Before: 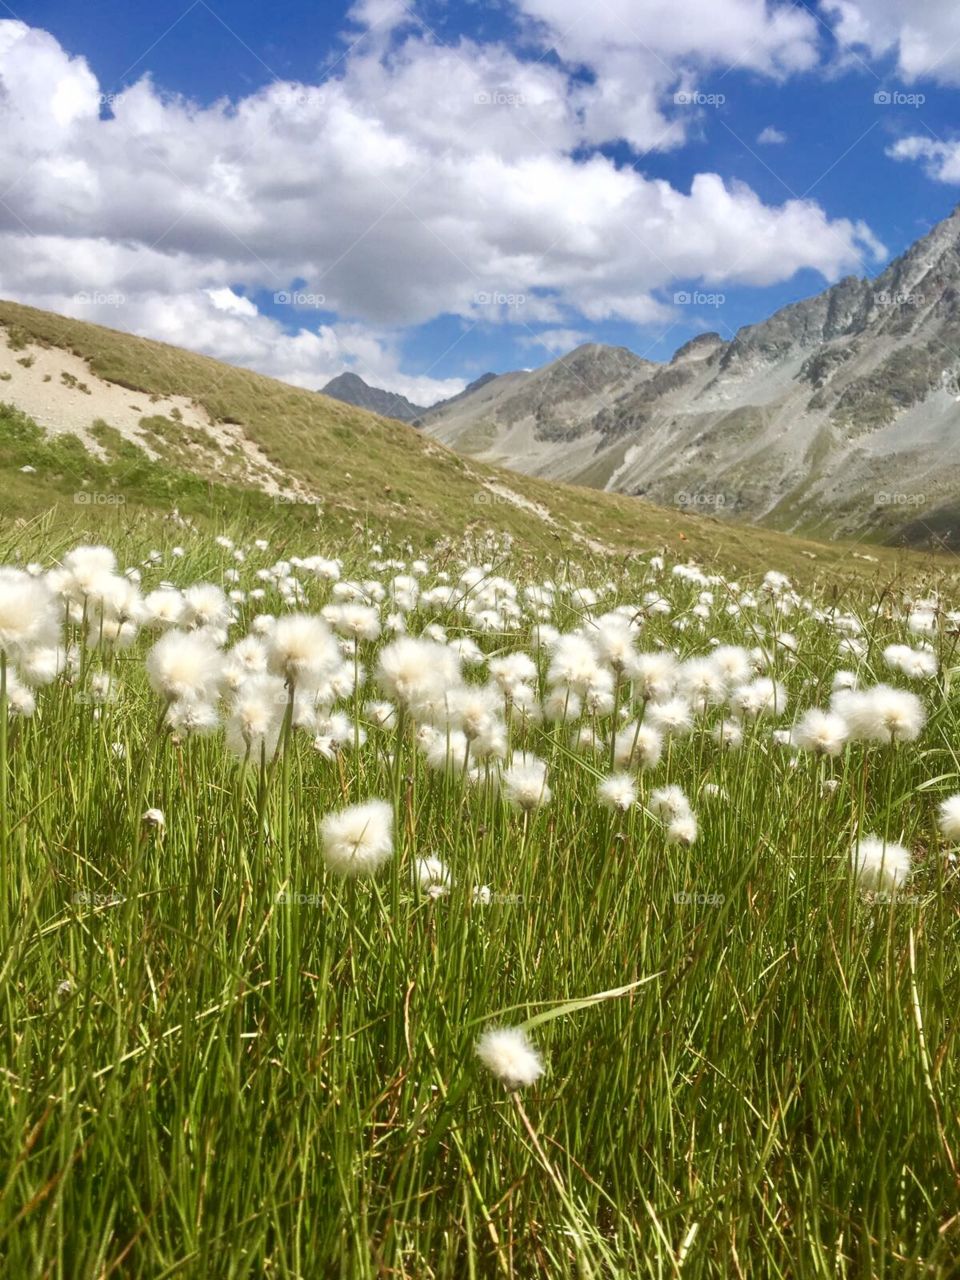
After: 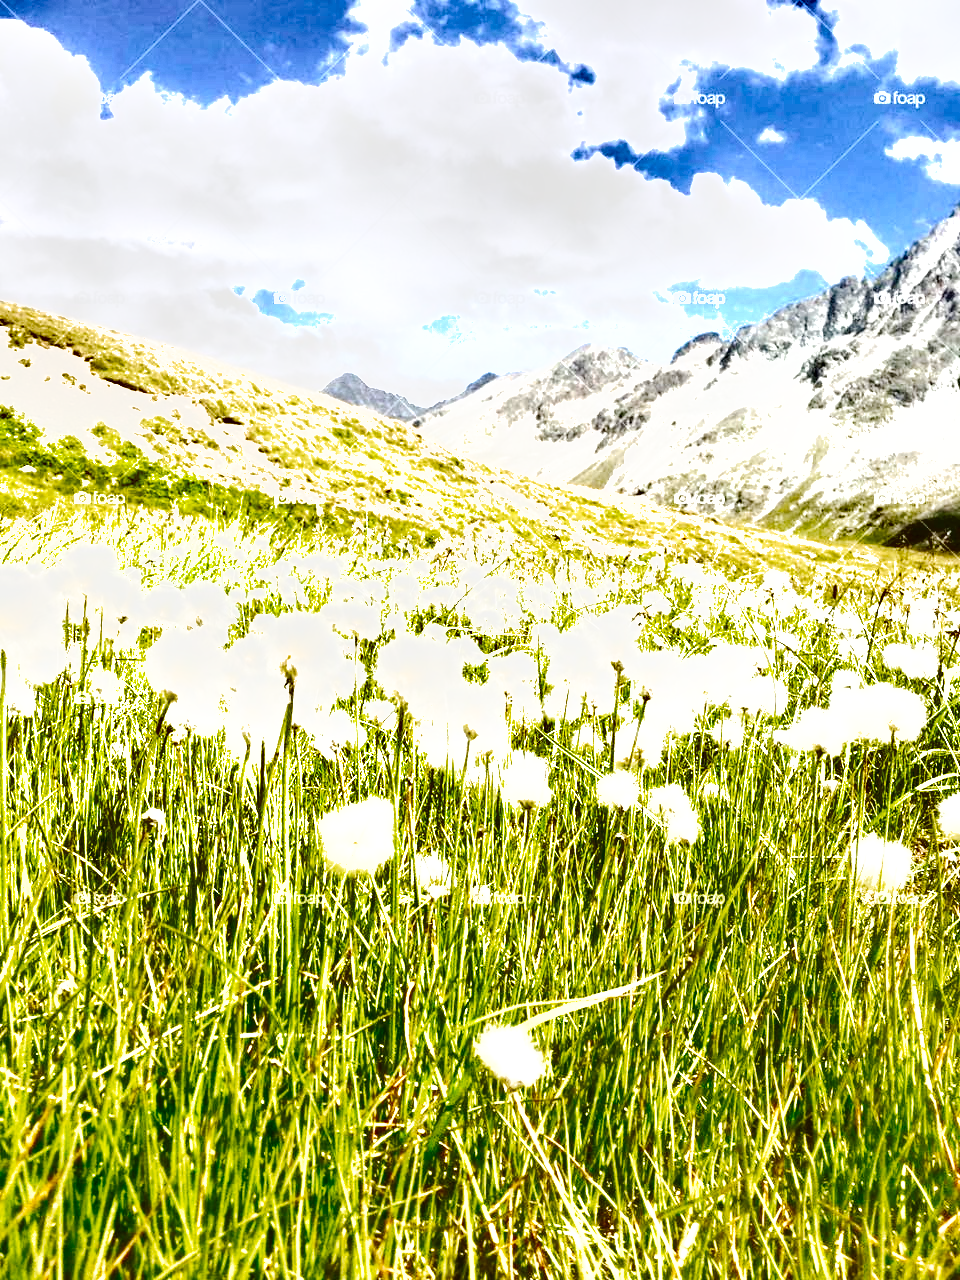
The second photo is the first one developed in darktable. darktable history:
shadows and highlights: radius 107.76, shadows 40.73, highlights -72.82, low approximation 0.01, soften with gaussian
tone curve: curves: ch0 [(0, 0) (0.179, 0.073) (0.265, 0.147) (0.463, 0.553) (0.51, 0.635) (0.716, 0.863) (1, 0.997)], preserve colors none
exposure: black level correction 0, exposure 1.902 EV, compensate highlight preservation false
